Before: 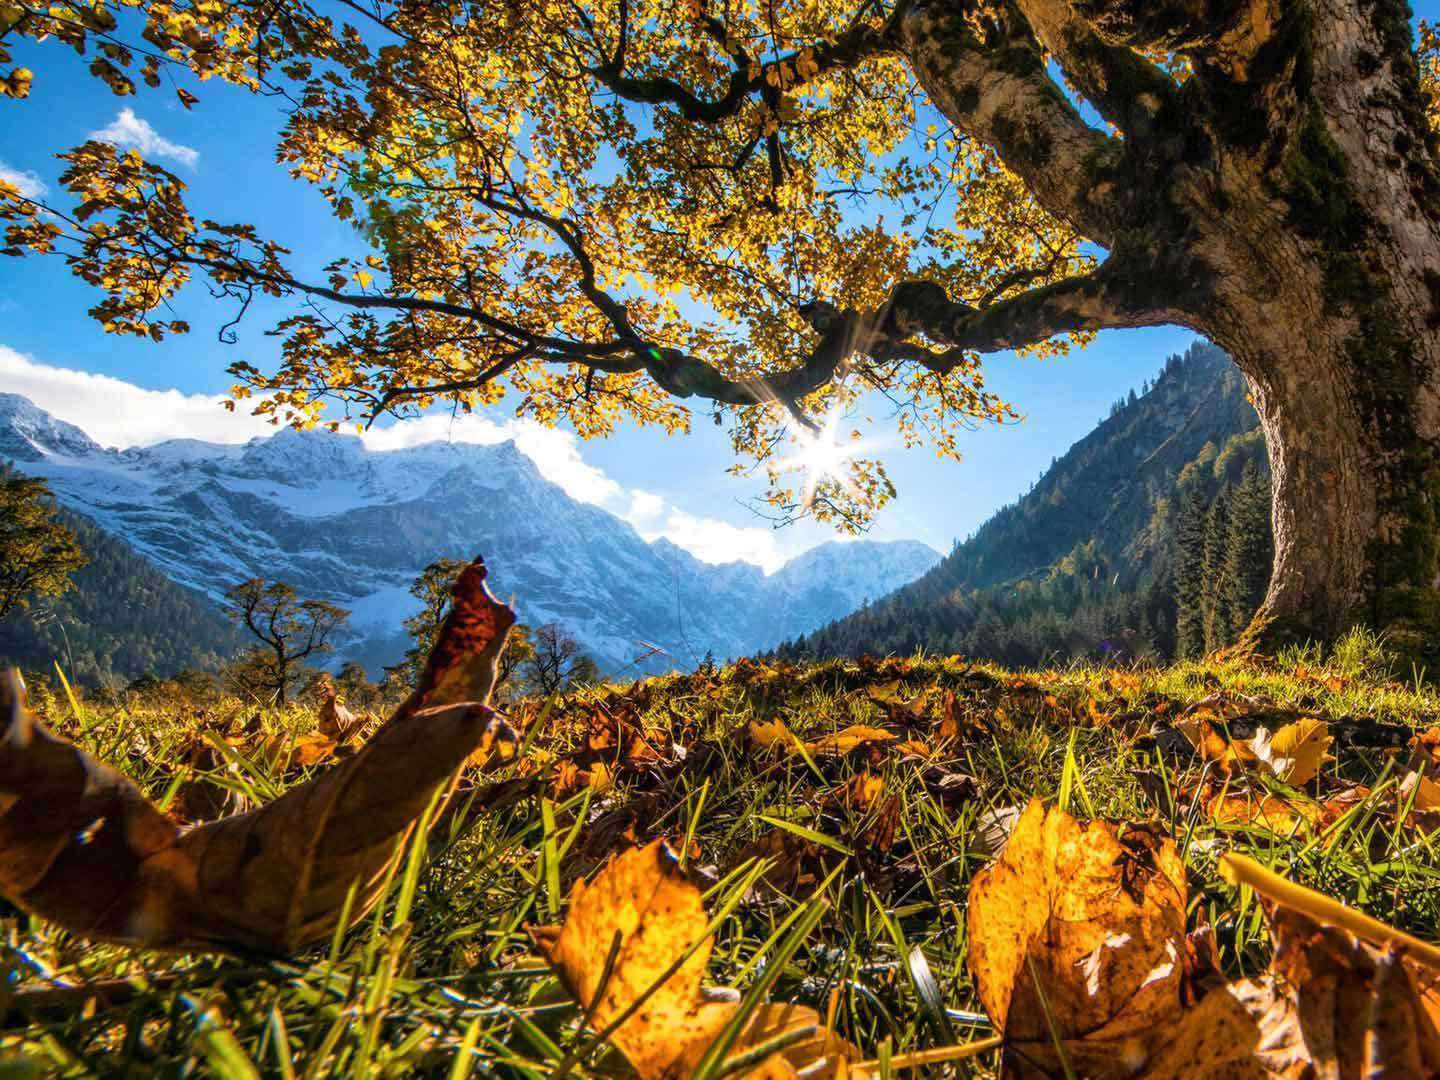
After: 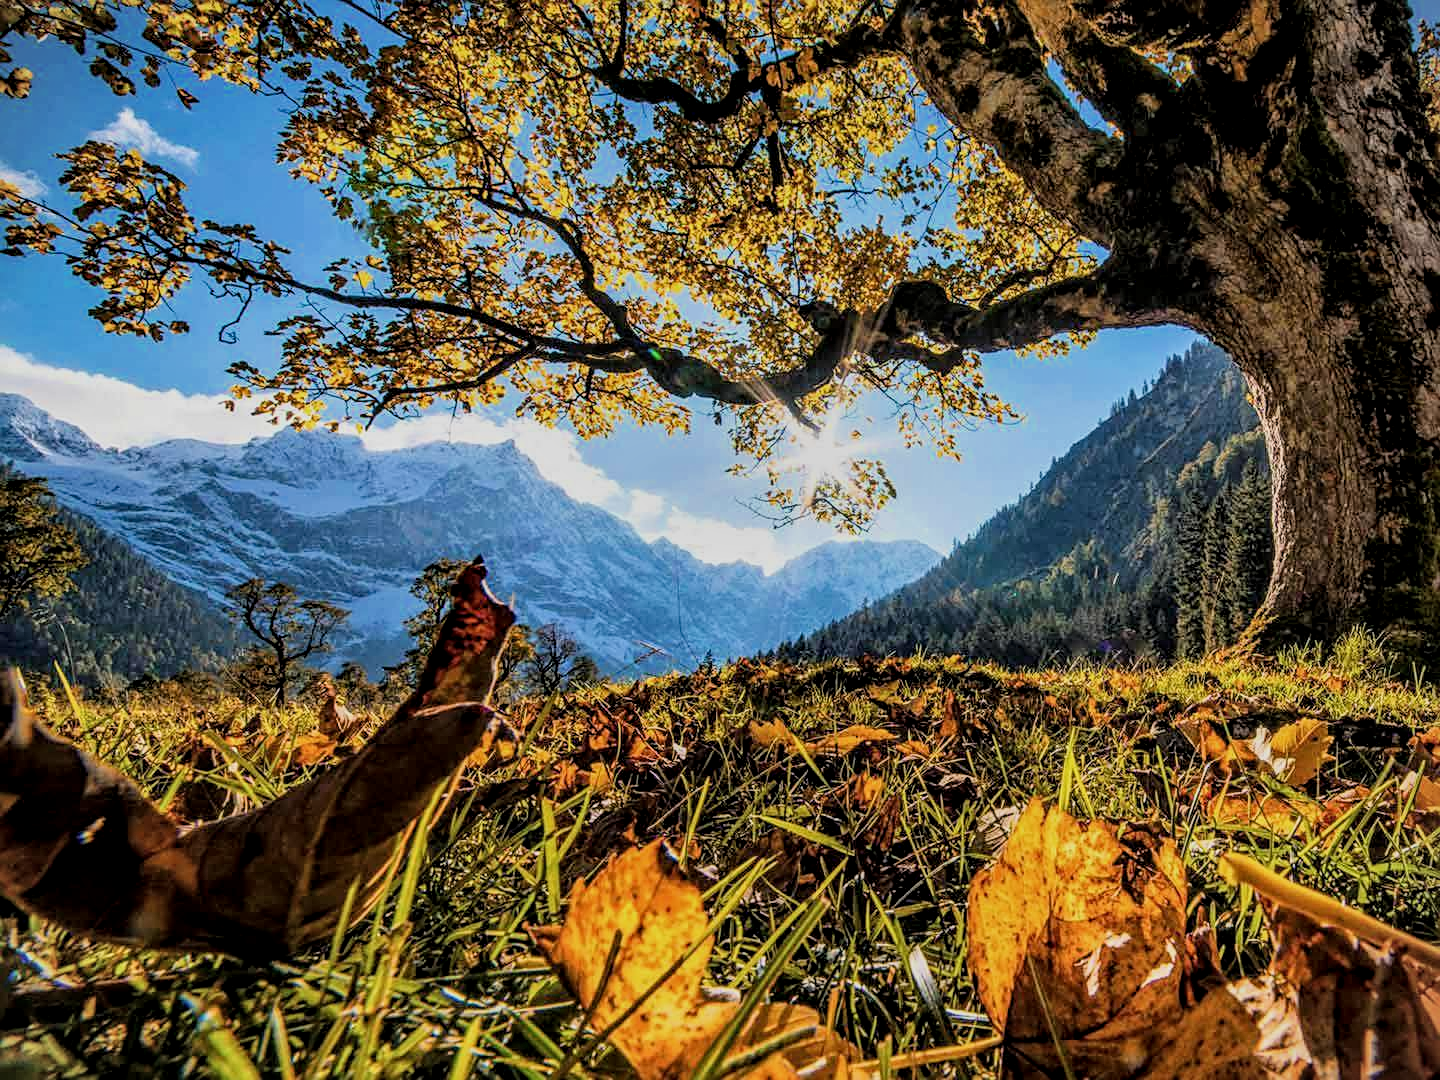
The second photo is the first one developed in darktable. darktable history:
local contrast: detail 130%
color correction: highlights b* 0.028, saturation 0.978
shadows and highlights: shadows 19.03, highlights -84.9, soften with gaussian
vignetting: fall-off start 100.46%, unbound false
sharpen: on, module defaults
filmic rgb: black relative exposure -7.65 EV, white relative exposure 4.56 EV, hardness 3.61, color science v6 (2022)
